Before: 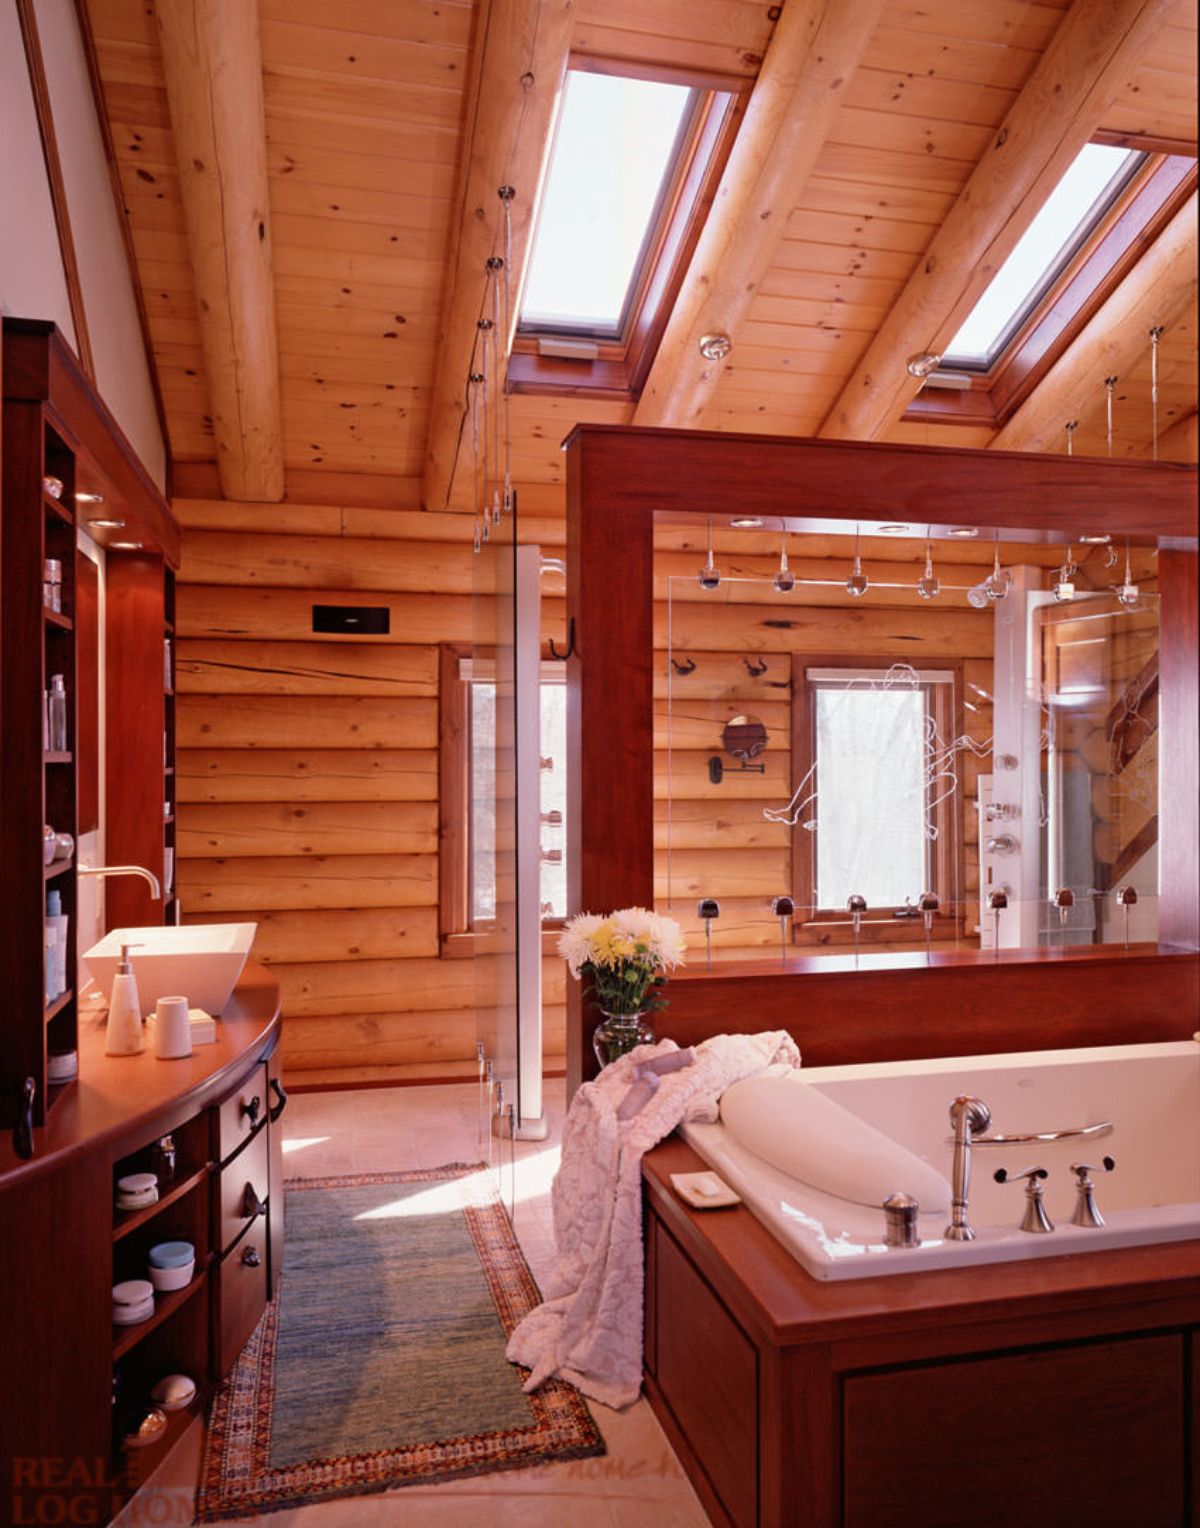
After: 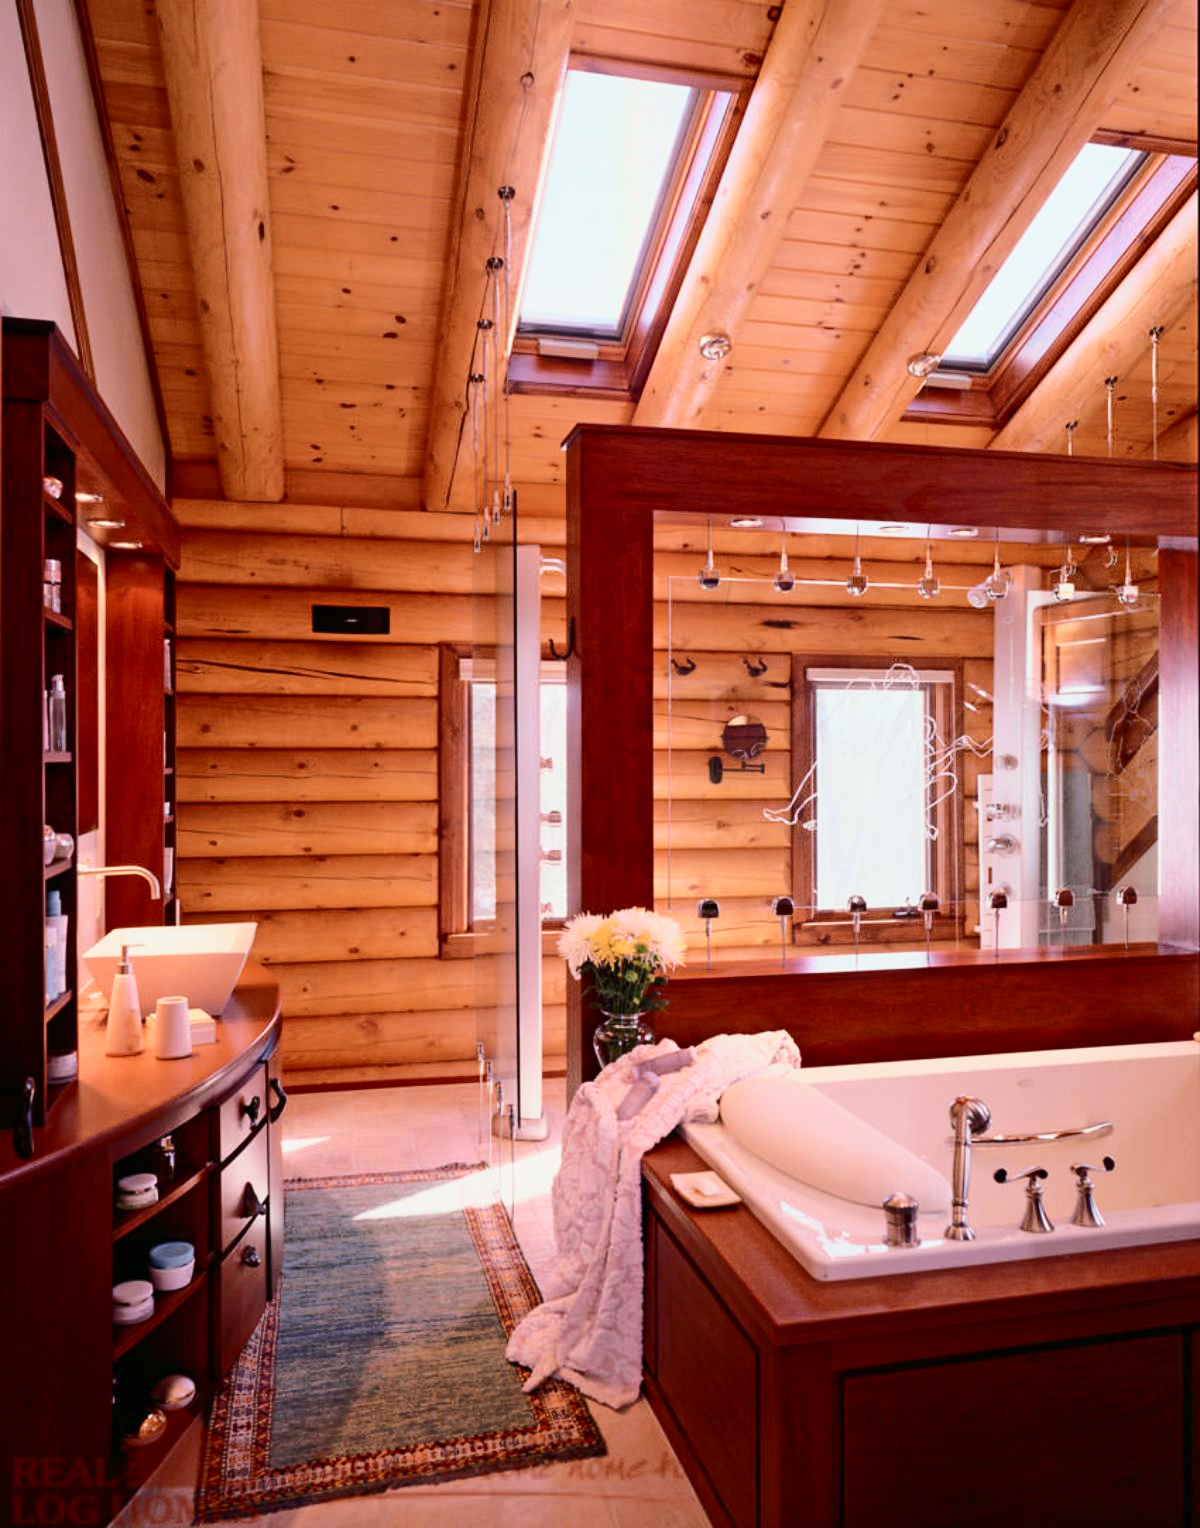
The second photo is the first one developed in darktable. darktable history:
tone curve: curves: ch0 [(0, 0) (0.114, 0.083) (0.303, 0.285) (0.447, 0.51) (0.602, 0.697) (0.772, 0.866) (0.999, 0.978)]; ch1 [(0, 0) (0.389, 0.352) (0.458, 0.433) (0.486, 0.474) (0.509, 0.505) (0.535, 0.528) (0.57, 0.579) (0.696, 0.706) (1, 1)]; ch2 [(0, 0) (0.369, 0.388) (0.449, 0.431) (0.501, 0.5) (0.528, 0.527) (0.589, 0.608) (0.697, 0.721) (1, 1)], color space Lab, independent channels, preserve colors none
